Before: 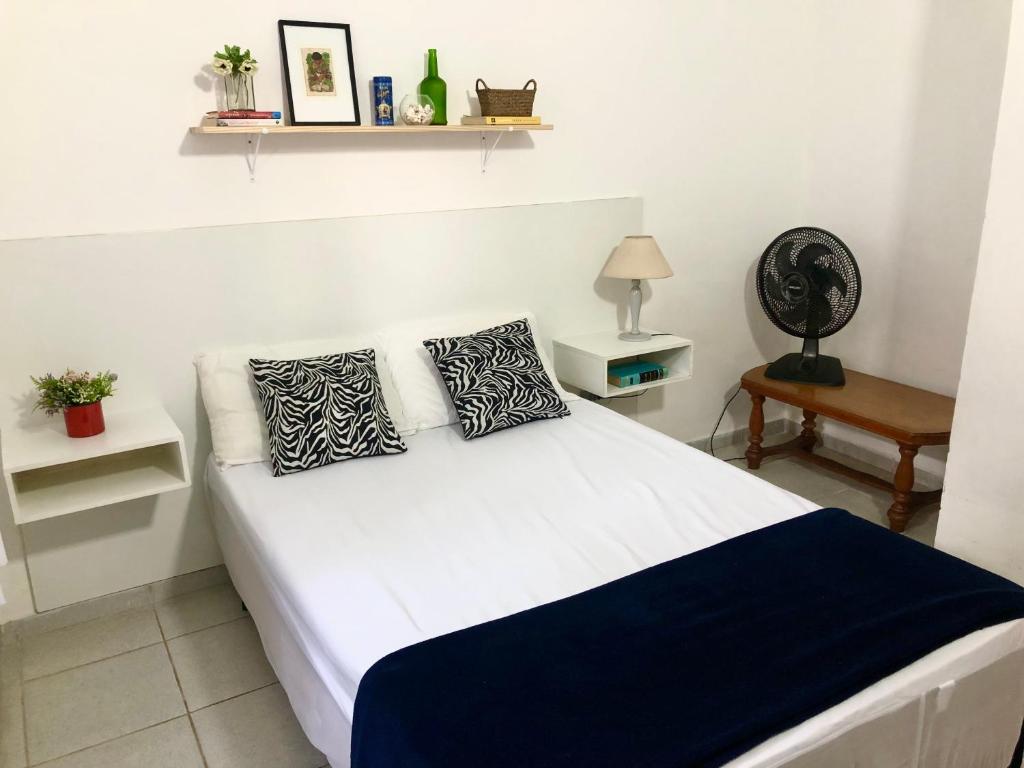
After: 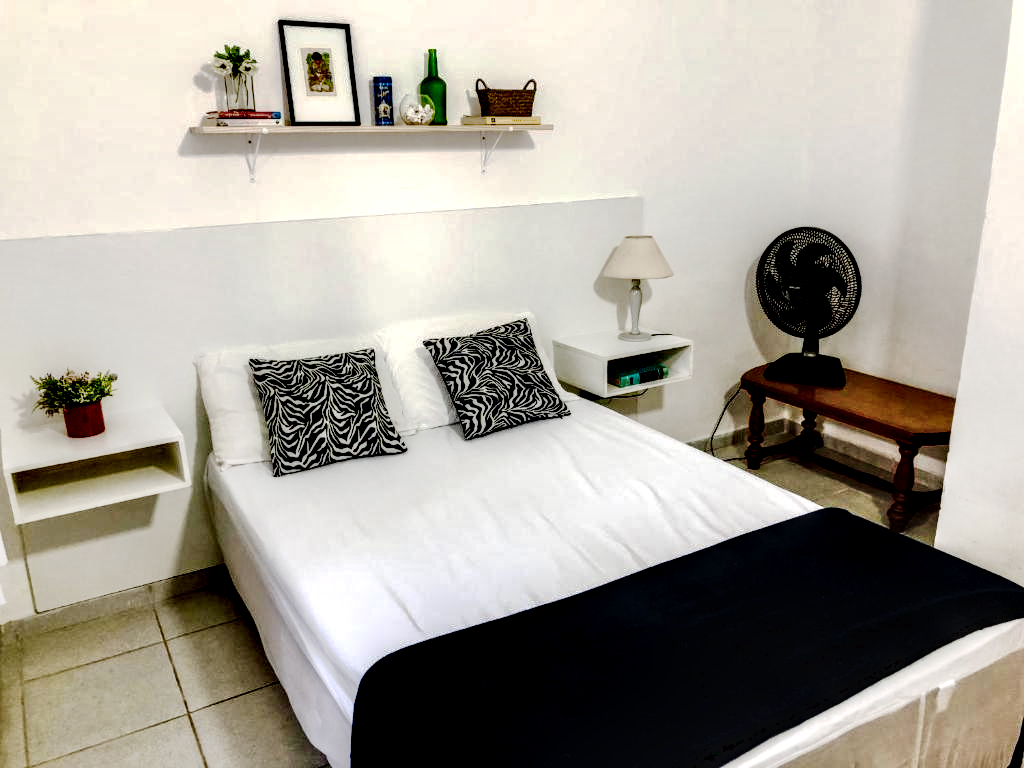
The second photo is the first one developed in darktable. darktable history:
color balance rgb: perceptual saturation grading › global saturation 20%, perceptual saturation grading › highlights -25%, perceptual saturation grading › shadows 50%
tone curve: curves: ch0 [(0, 0) (0.003, 0.219) (0.011, 0.219) (0.025, 0.223) (0.044, 0.226) (0.069, 0.232) (0.1, 0.24) (0.136, 0.245) (0.177, 0.257) (0.224, 0.281) (0.277, 0.324) (0.335, 0.392) (0.399, 0.484) (0.468, 0.585) (0.543, 0.672) (0.623, 0.741) (0.709, 0.788) (0.801, 0.835) (0.898, 0.878) (1, 1)], preserve colors none
local contrast: shadows 185%, detail 225%
